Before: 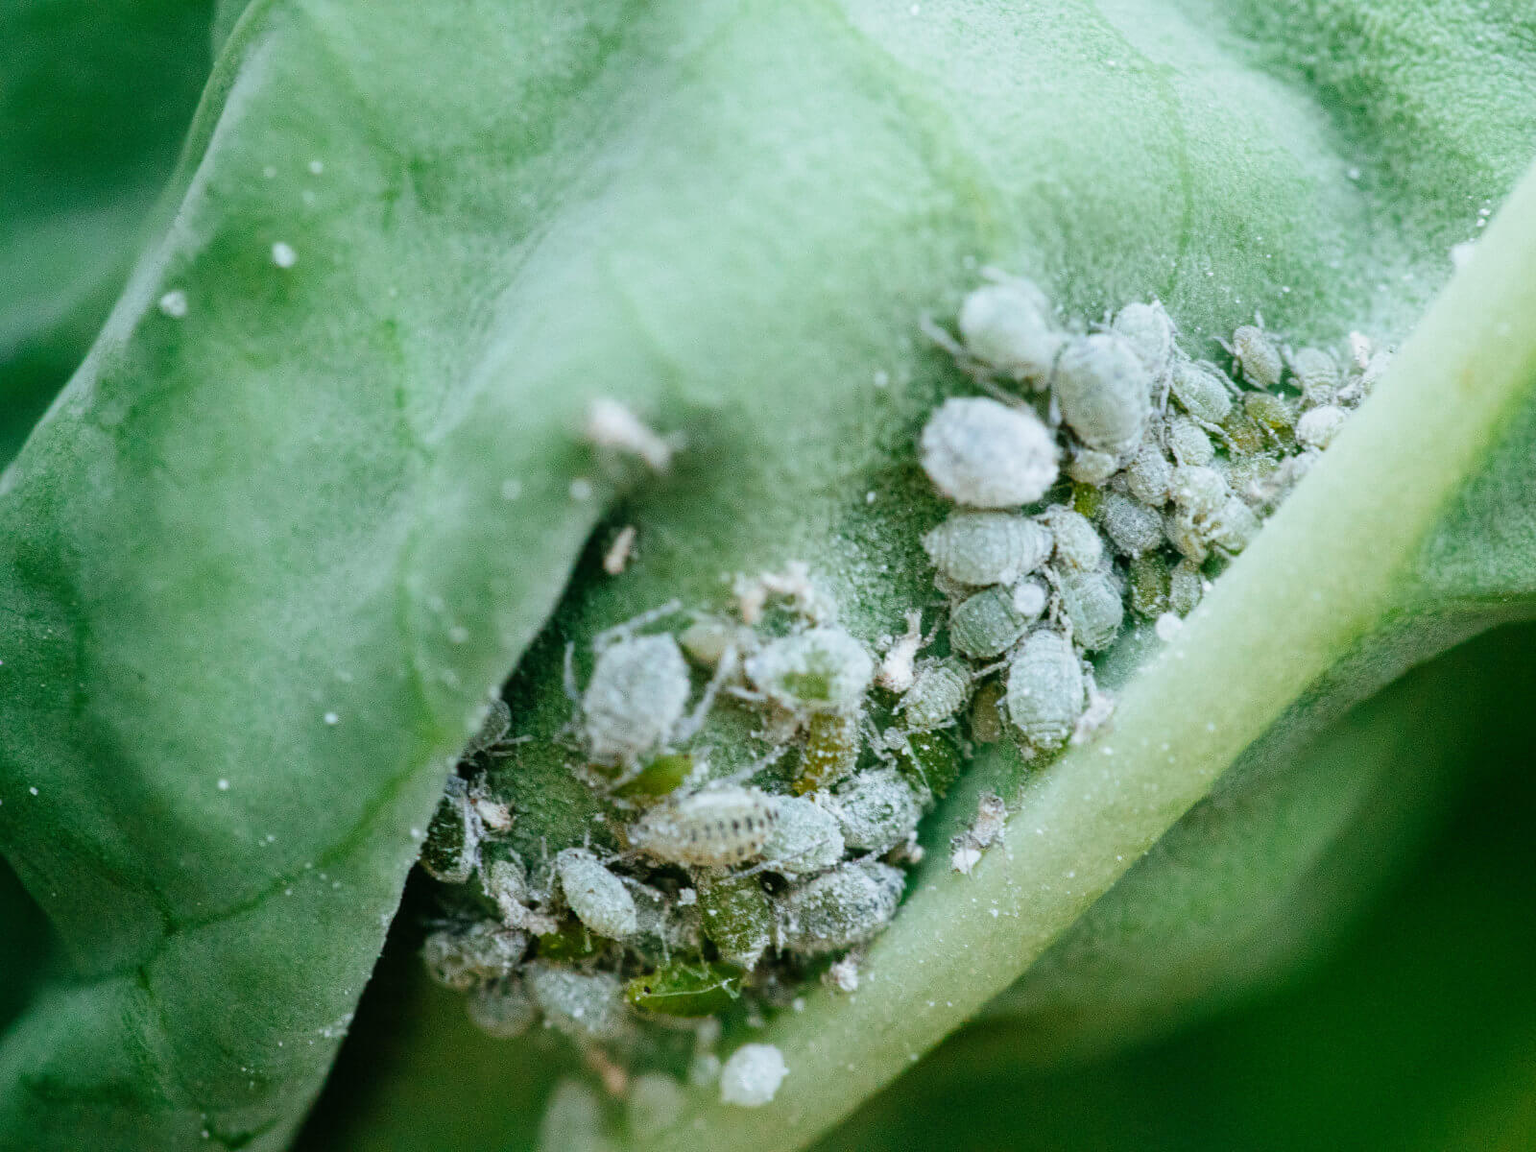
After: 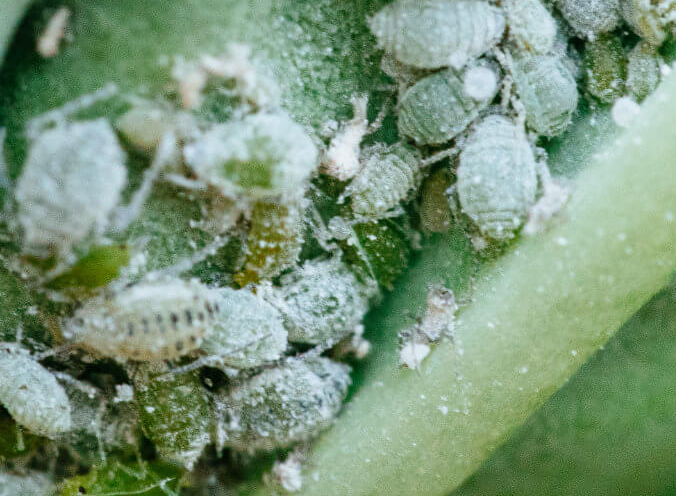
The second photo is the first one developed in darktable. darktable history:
crop: left 37.005%, top 45.095%, right 20.689%, bottom 13.546%
